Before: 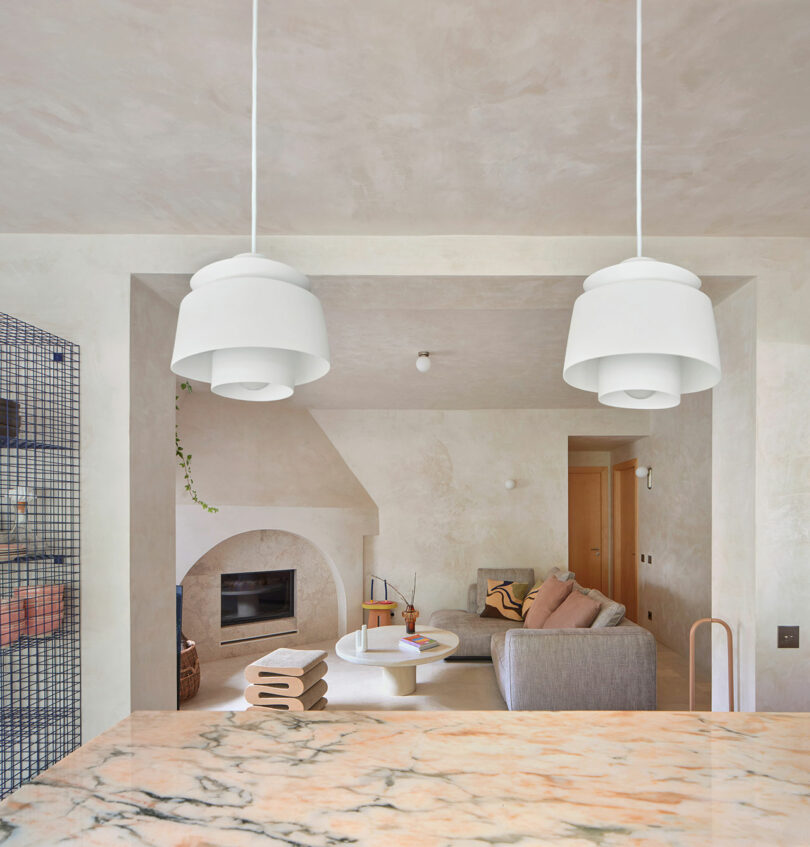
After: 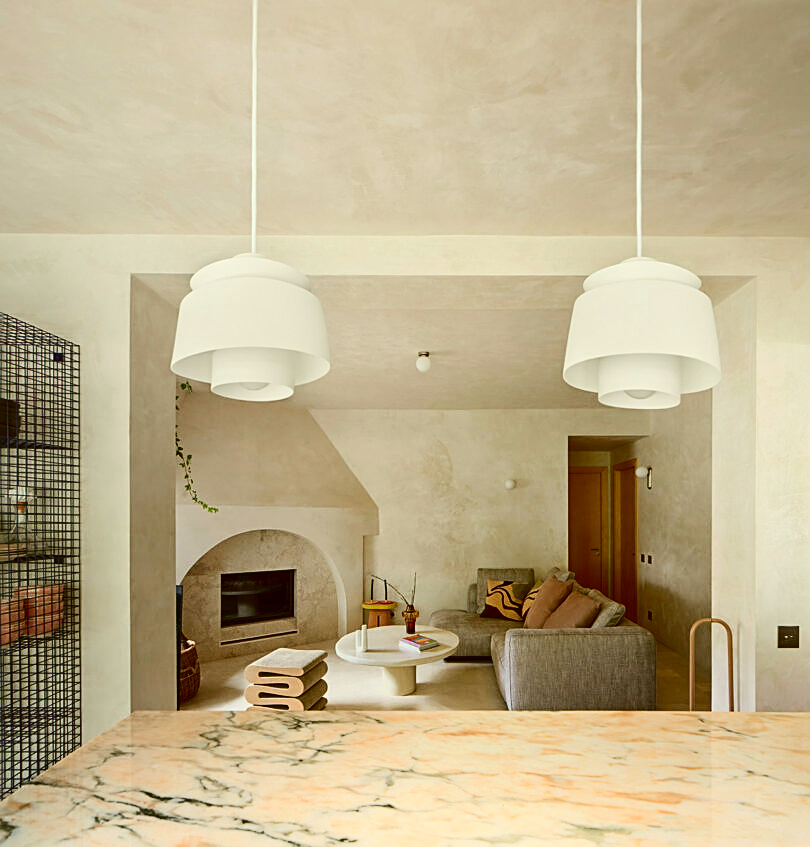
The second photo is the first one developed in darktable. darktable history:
shadows and highlights: shadows -20.92, highlights 98.39, soften with gaussian
color correction: highlights a* -1.8, highlights b* 10.53, shadows a* 0.237, shadows b* 19.79
contrast brightness saturation: contrast 0.189, brightness -0.235, saturation 0.114
exposure: black level correction 0.002, exposure -0.101 EV, compensate highlight preservation false
sharpen: on, module defaults
